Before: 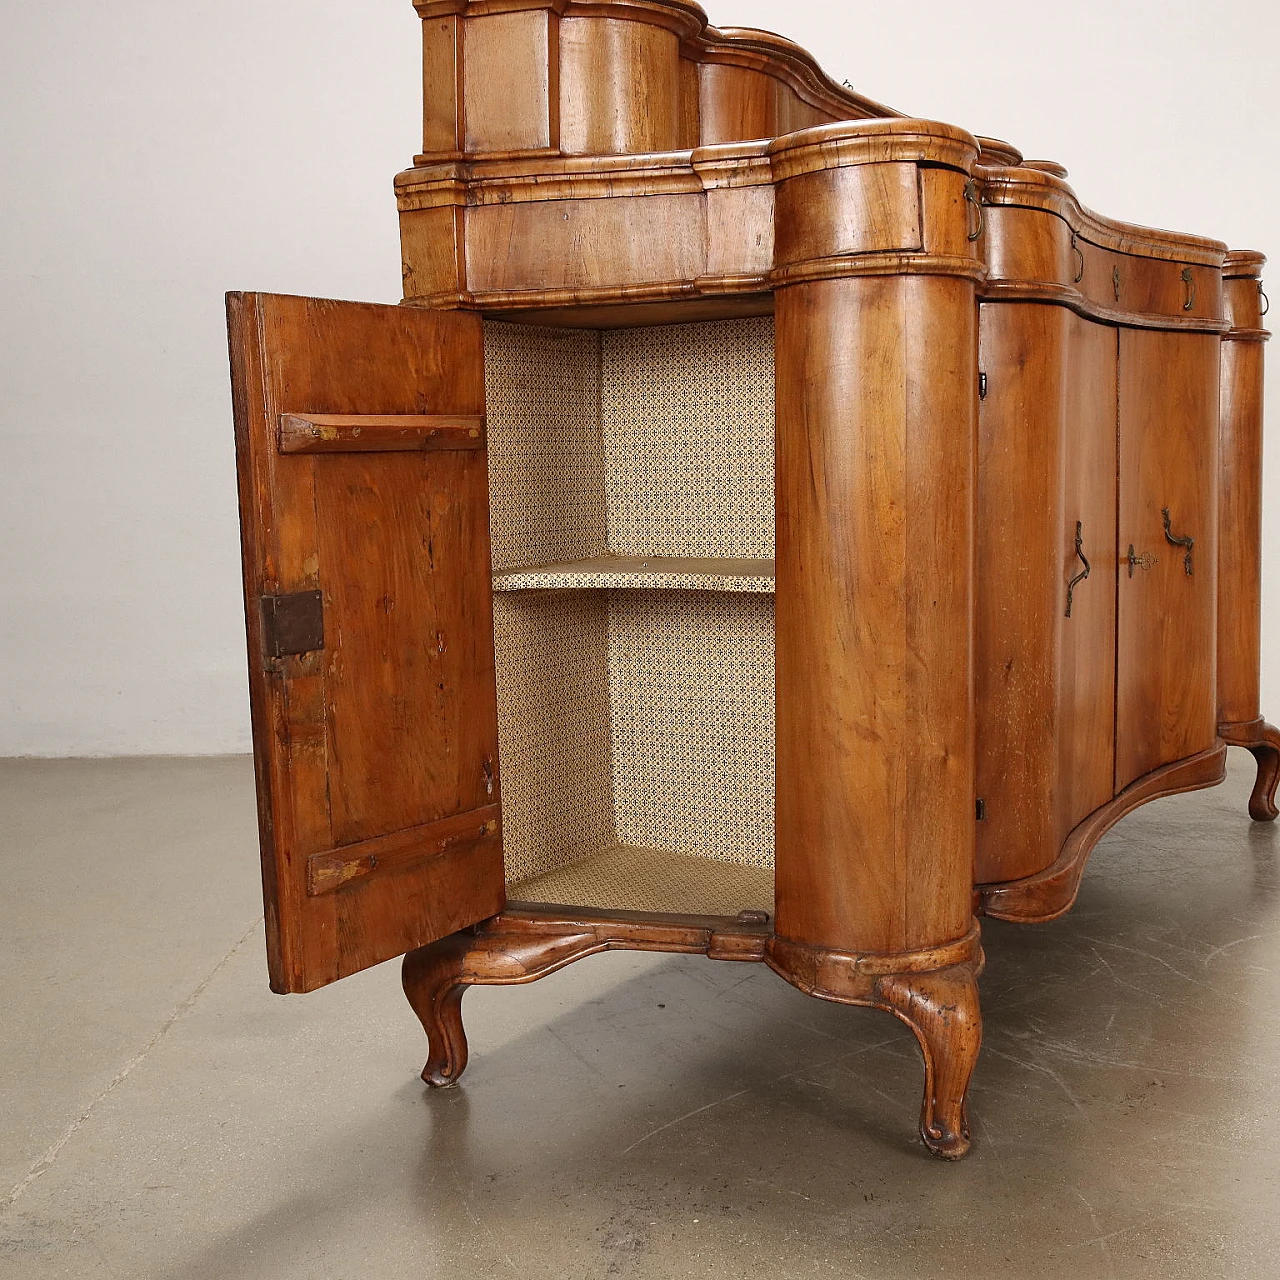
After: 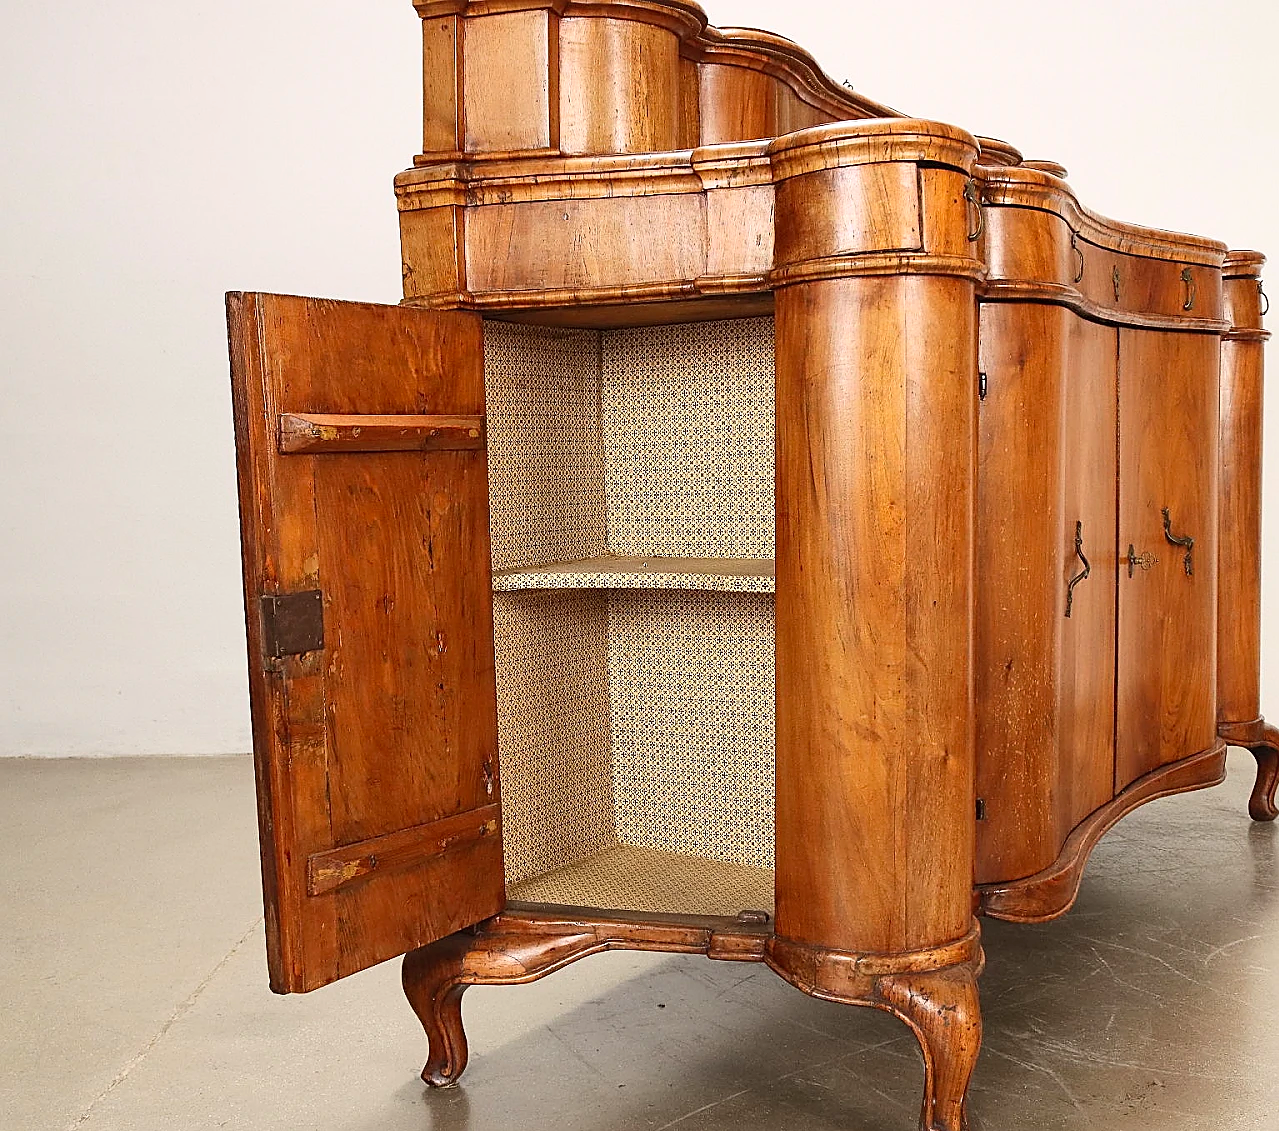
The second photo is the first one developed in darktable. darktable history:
sharpen: on, module defaults
contrast brightness saturation: contrast 0.203, brightness 0.168, saturation 0.226
crop and rotate: top 0%, bottom 11.584%
